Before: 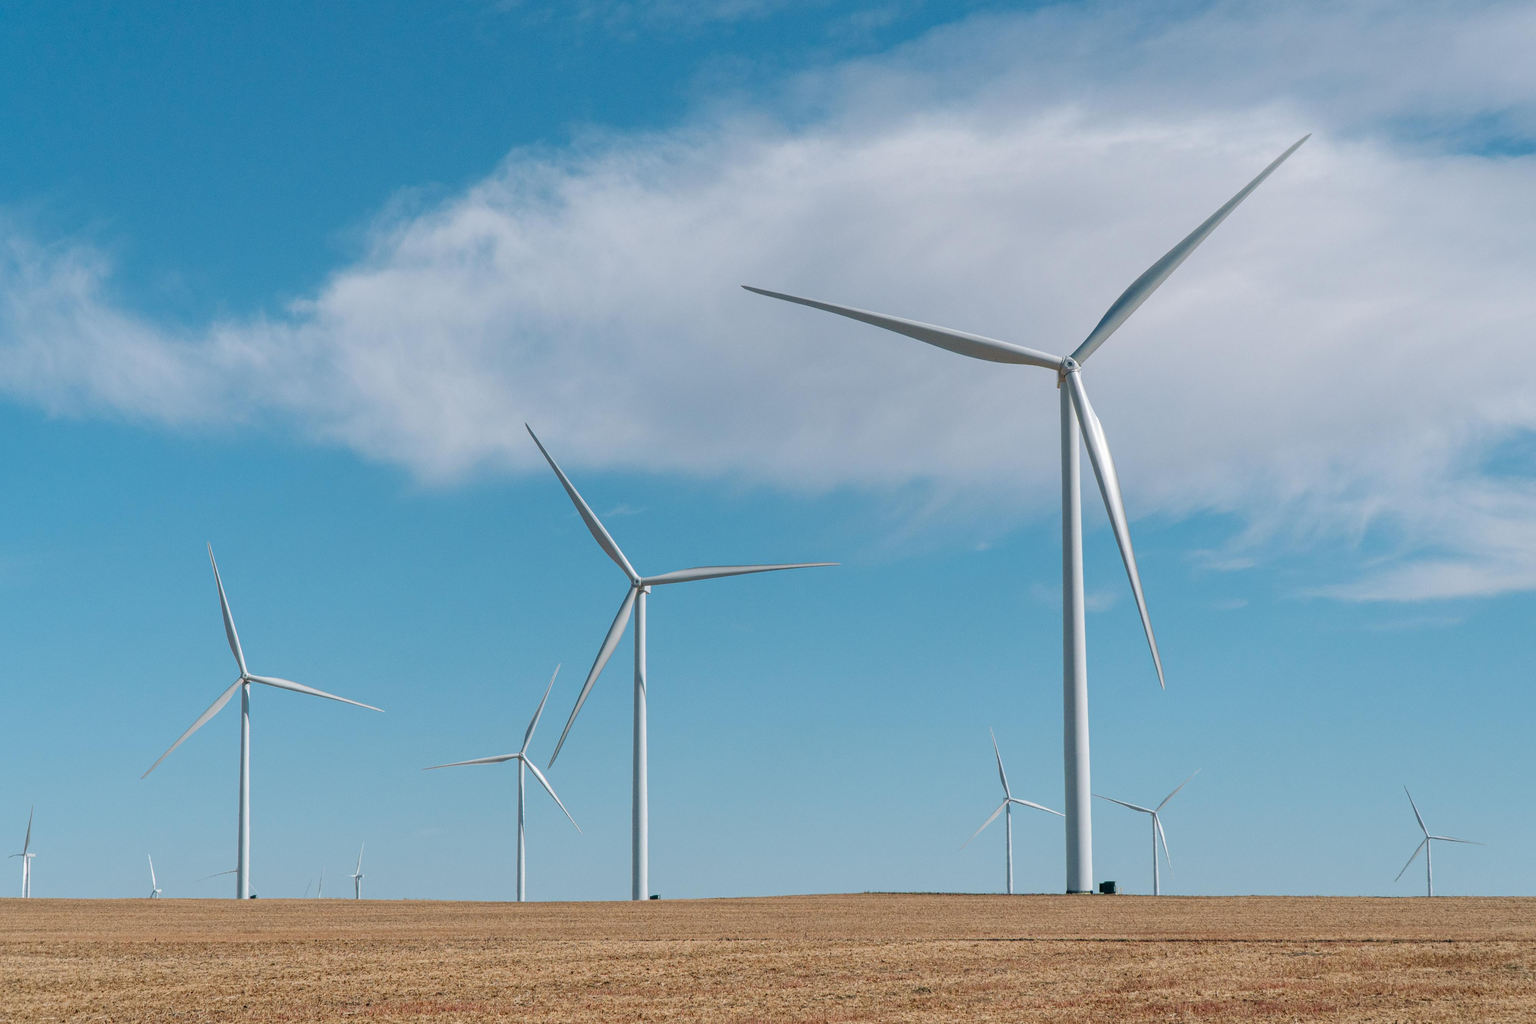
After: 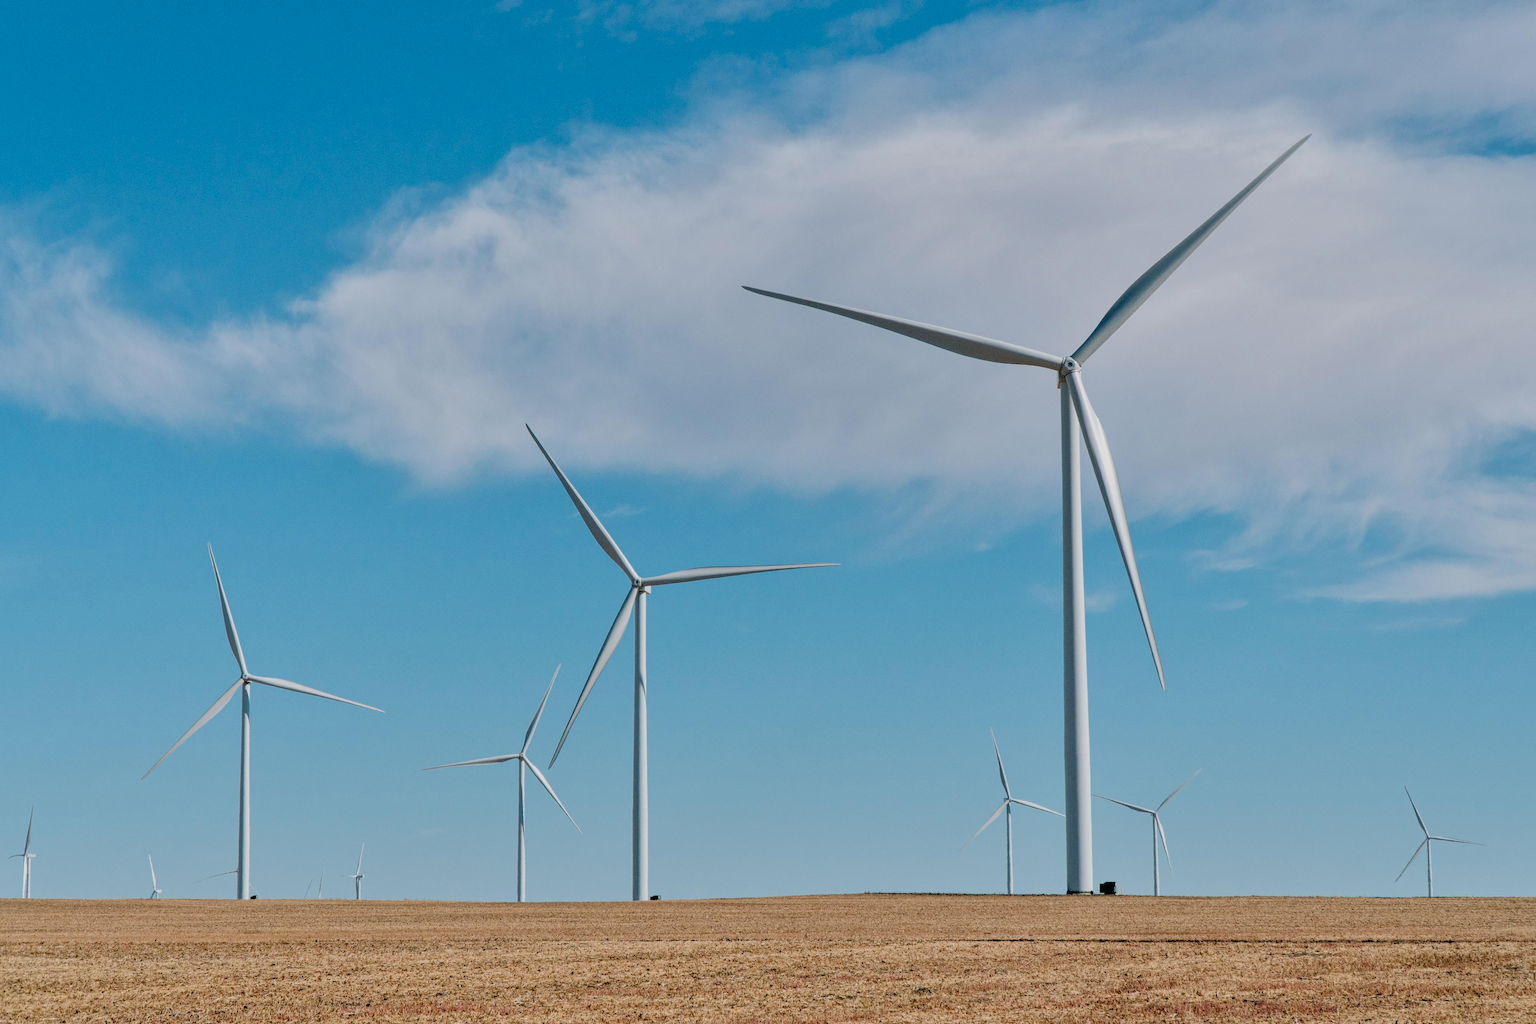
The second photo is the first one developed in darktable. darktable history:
color balance rgb: shadows lift › luminance -20%, power › hue 72.24°, highlights gain › luminance 15%, global offset › hue 171.6°, perceptual saturation grading › highlights -30%, perceptual saturation grading › shadows 20%, global vibrance 30%, contrast 10%
filmic rgb: black relative exposure -4.58 EV, white relative exposure 4.8 EV, threshold 3 EV, hardness 2.36, latitude 36.07%, contrast 1.048, highlights saturation mix 1.32%, shadows ↔ highlights balance 1.25%, color science v4 (2020), enable highlight reconstruction true
shadows and highlights: shadows 60, soften with gaussian
